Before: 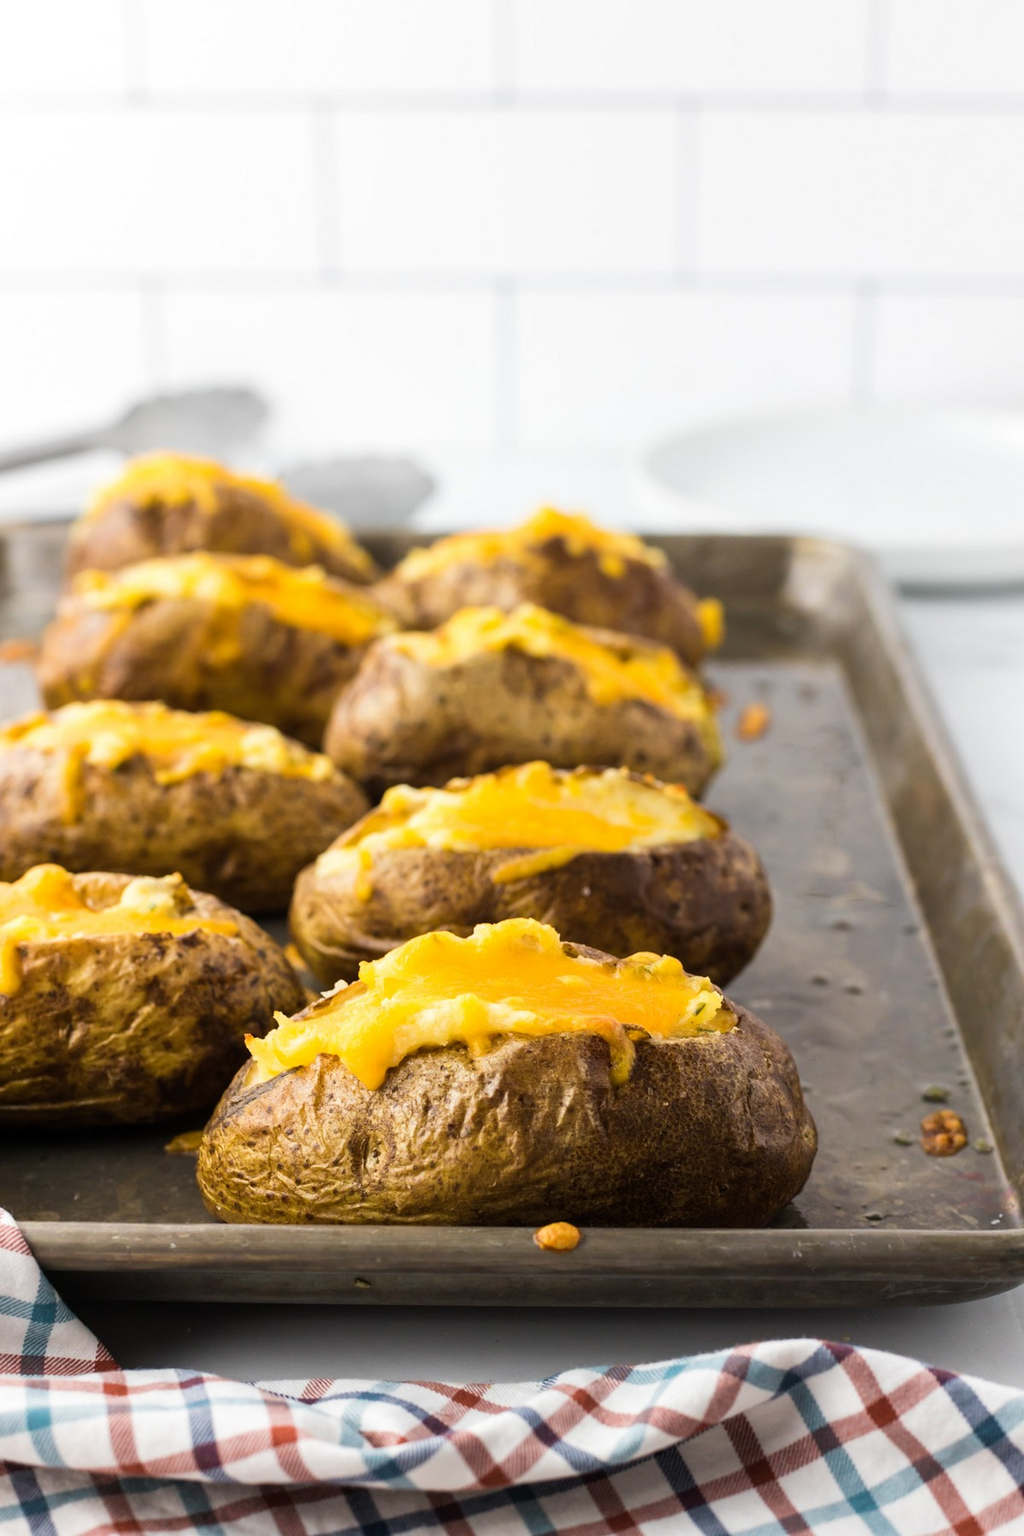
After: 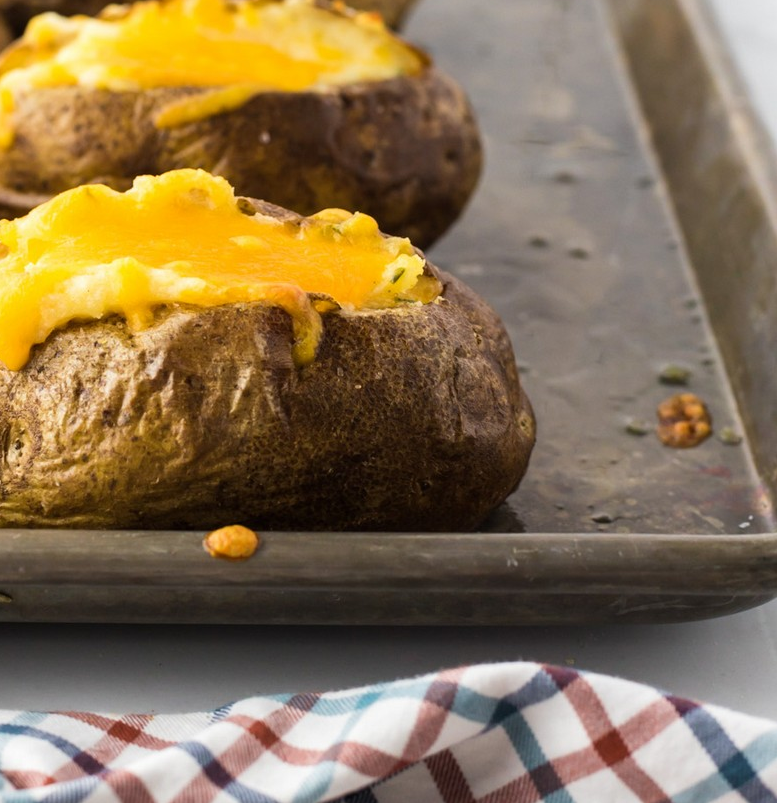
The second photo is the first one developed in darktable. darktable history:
crop and rotate: left 35.221%, top 50.444%, bottom 4.932%
